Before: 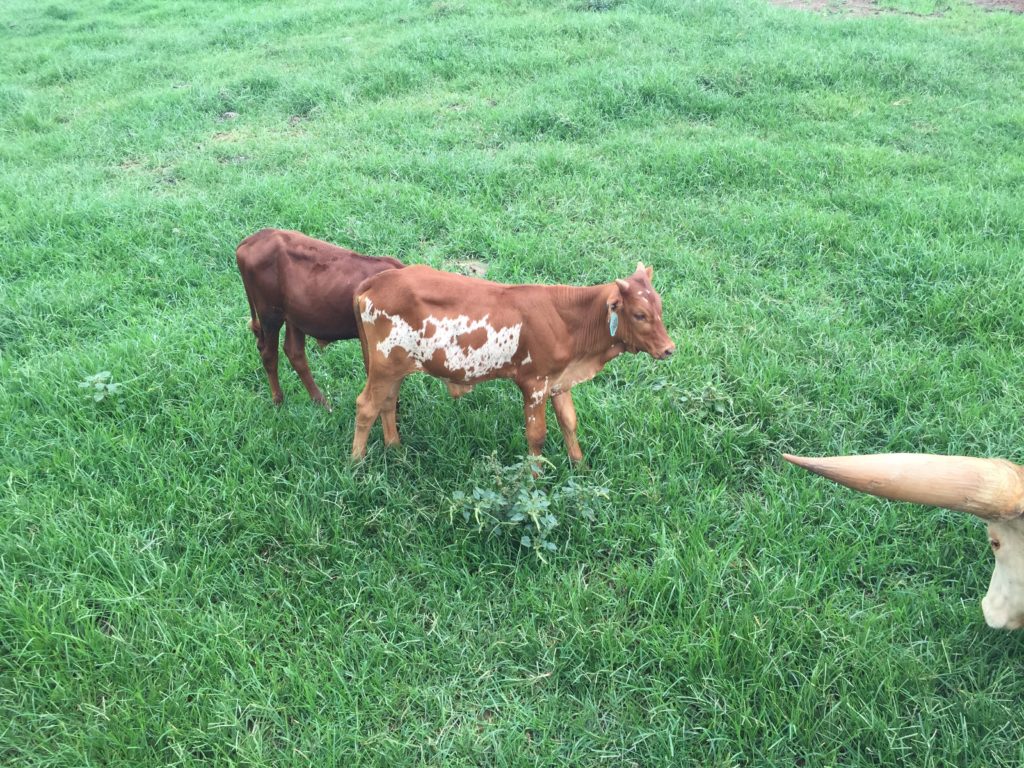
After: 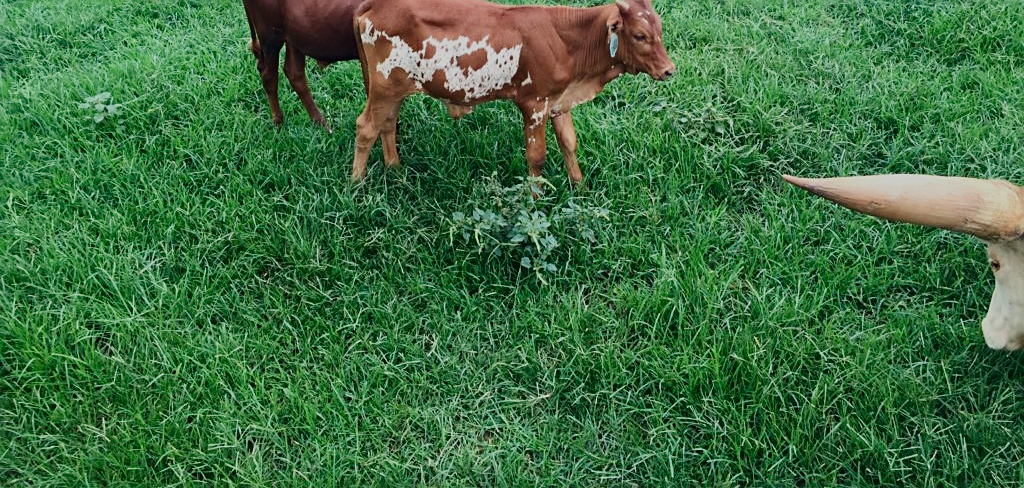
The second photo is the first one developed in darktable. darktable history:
crop and rotate: top 36.435%
filmic rgb: black relative exposure -7.65 EV, white relative exposure 4.56 EV, hardness 3.61
sharpen: on, module defaults
contrast brightness saturation: contrast 0.13, brightness -0.24, saturation 0.14
